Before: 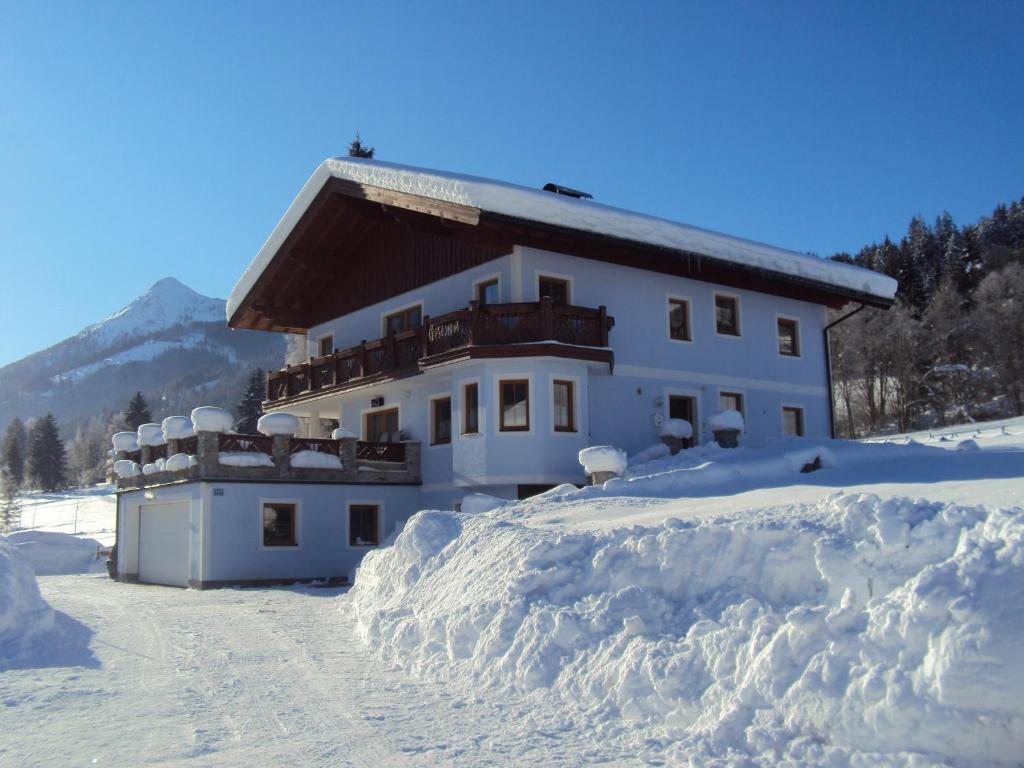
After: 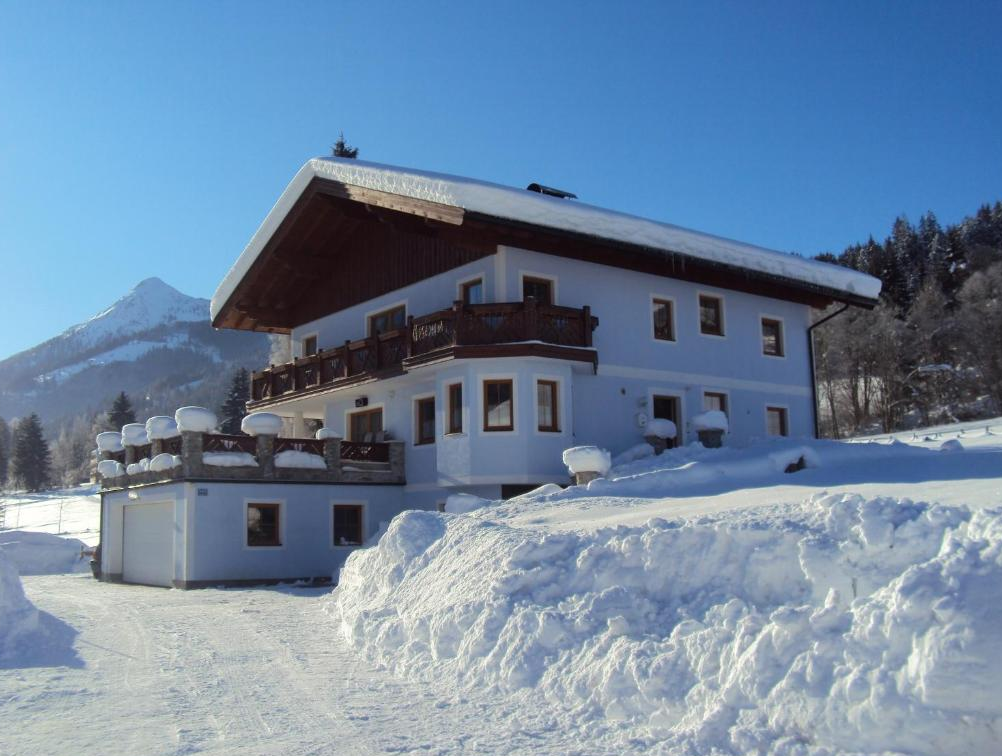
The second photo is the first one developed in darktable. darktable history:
crop and rotate: left 1.58%, right 0.514%, bottom 1.494%
